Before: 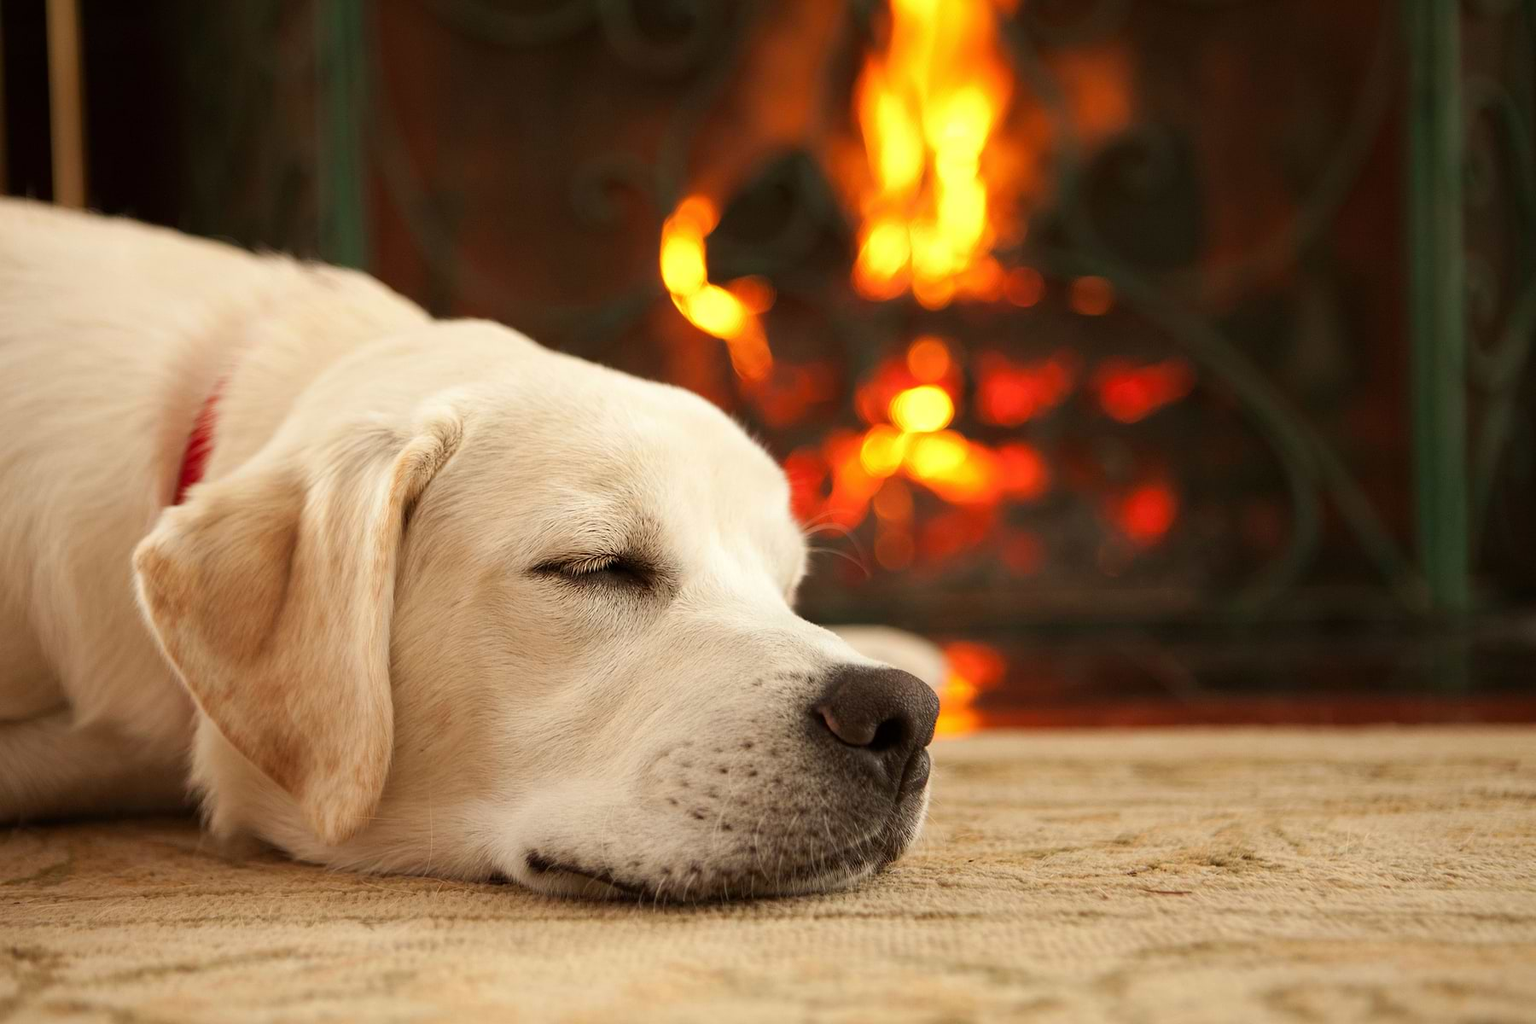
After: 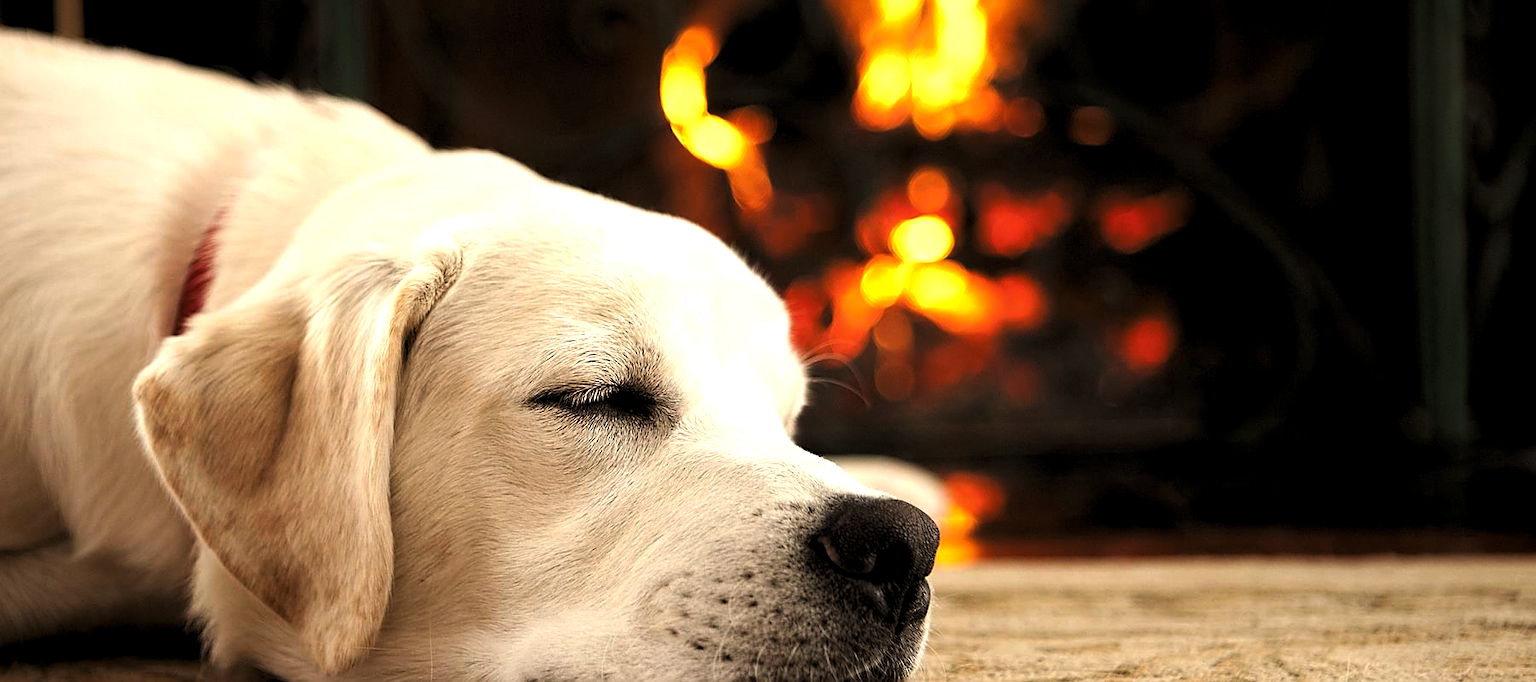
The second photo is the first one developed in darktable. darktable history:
crop: top 16.601%, bottom 16.705%
levels: gray 50.75%, levels [0.129, 0.519, 0.867]
sharpen: on, module defaults
tone equalizer: on, module defaults
